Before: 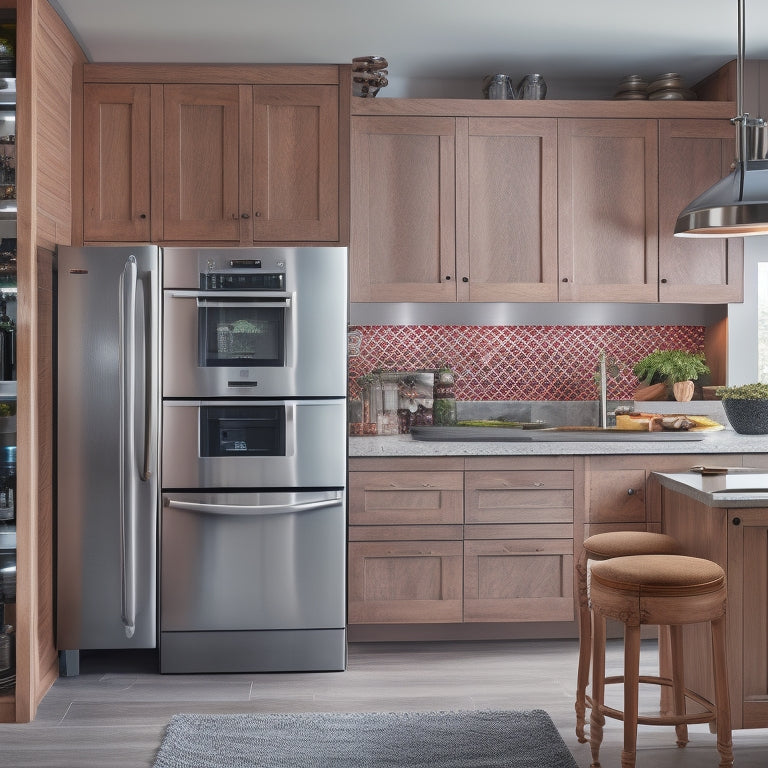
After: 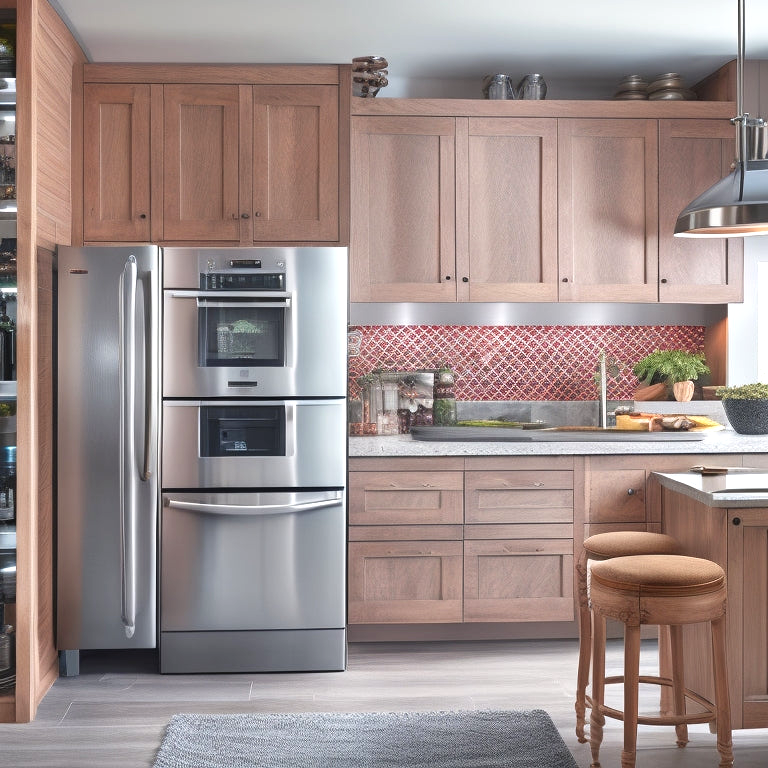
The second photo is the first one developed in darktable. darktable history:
exposure: exposure 0.641 EV, compensate highlight preservation false
